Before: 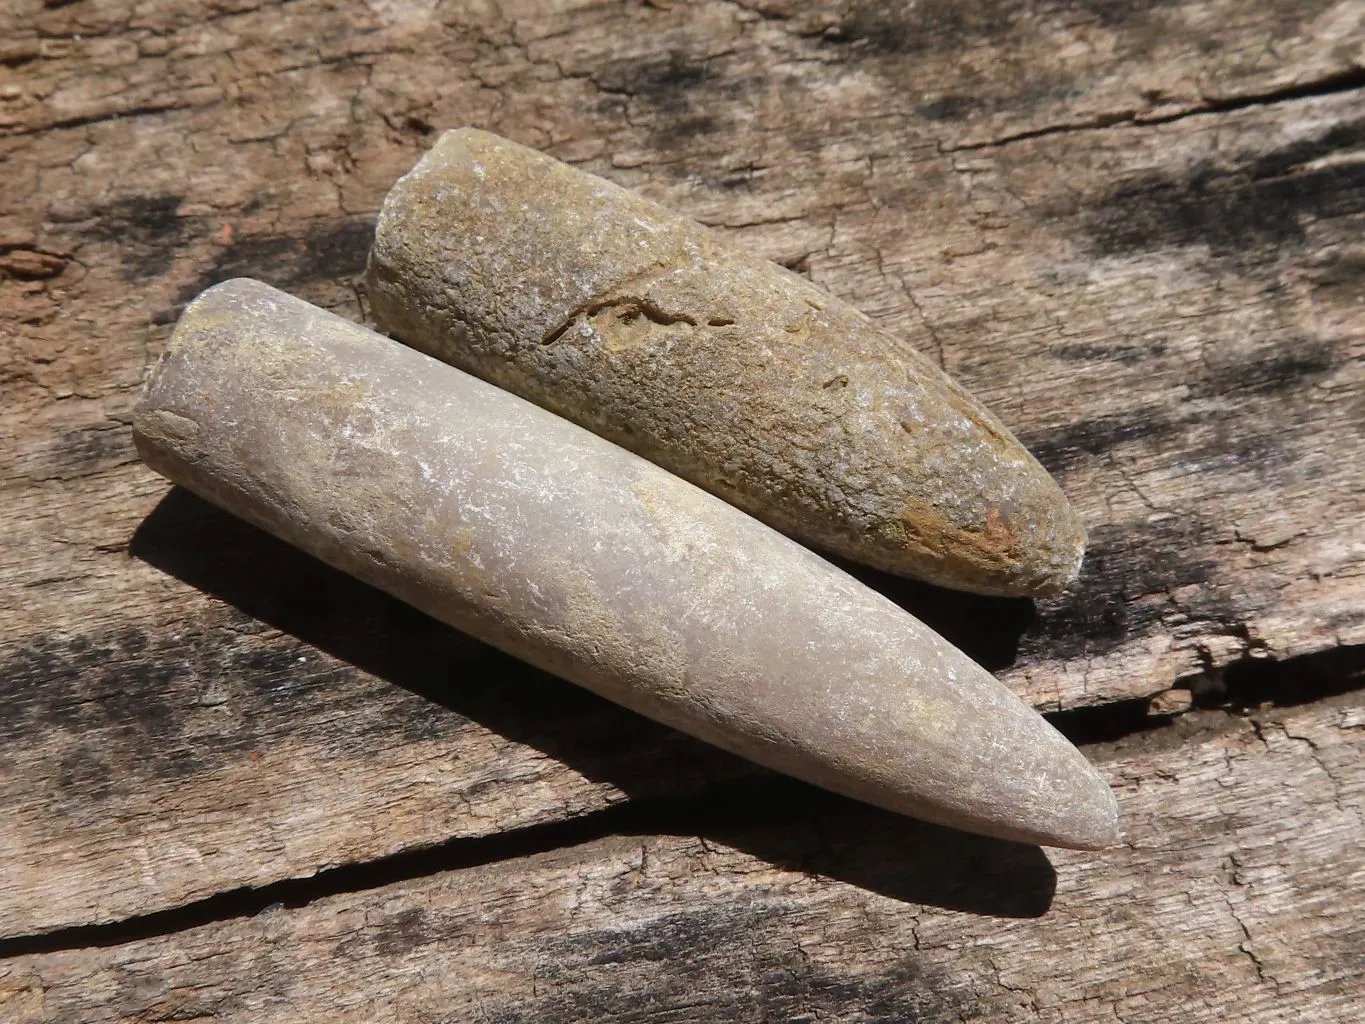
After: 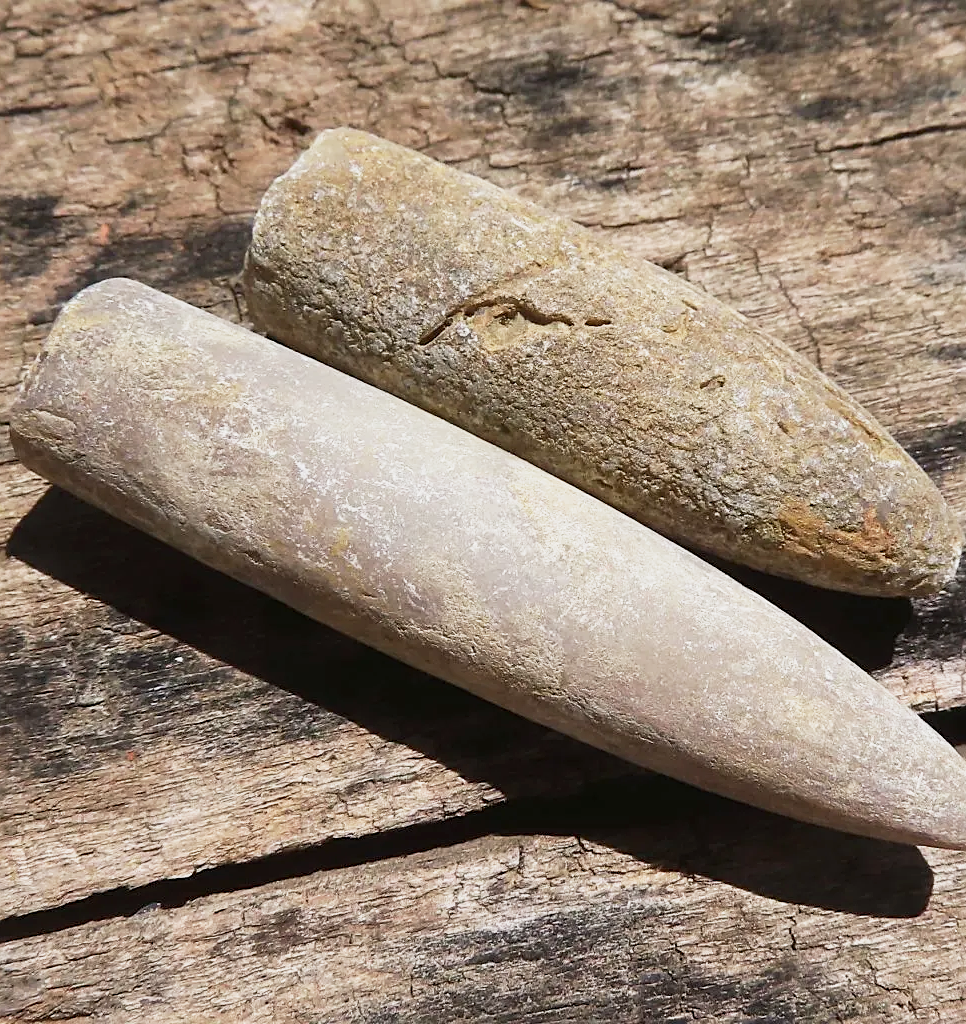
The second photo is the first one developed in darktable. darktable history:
base curve: curves: ch0 [(0, 0) (0.088, 0.125) (0.176, 0.251) (0.354, 0.501) (0.613, 0.749) (1, 0.877)], preserve colors none
sharpen: on, module defaults
crop and rotate: left 9.061%, right 20.142%
